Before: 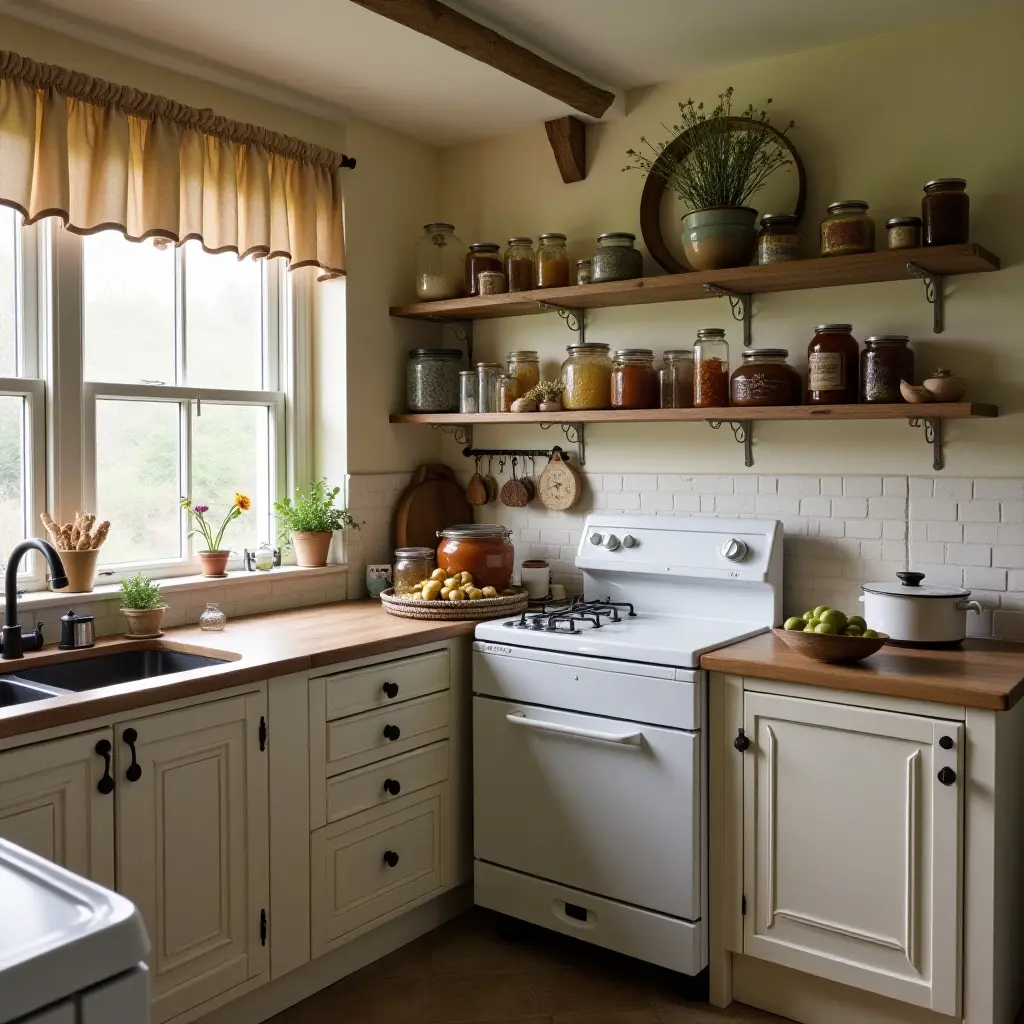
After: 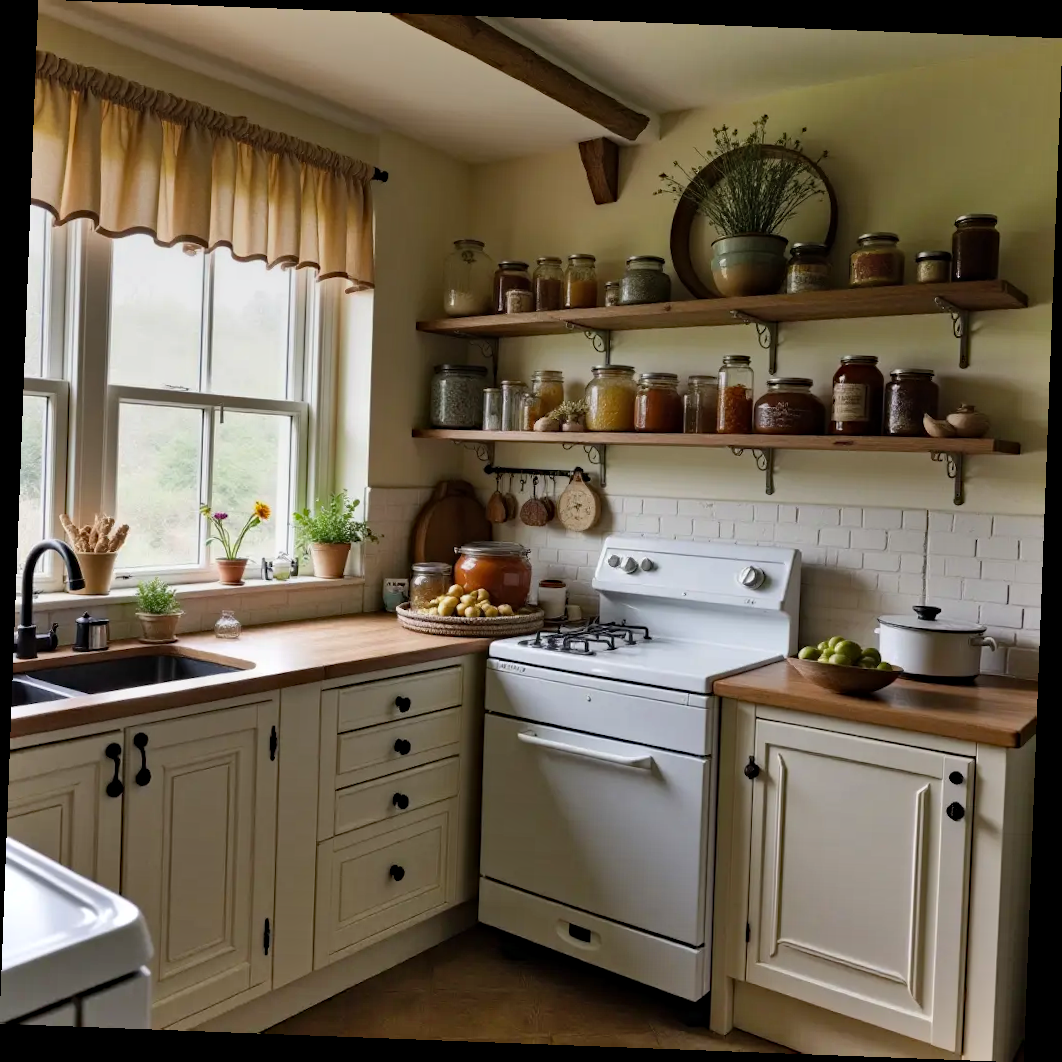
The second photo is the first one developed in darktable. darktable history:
shadows and highlights: low approximation 0.01, soften with gaussian
graduated density: on, module defaults
rotate and perspective: rotation 2.17°, automatic cropping off
haze removal: compatibility mode true, adaptive false
